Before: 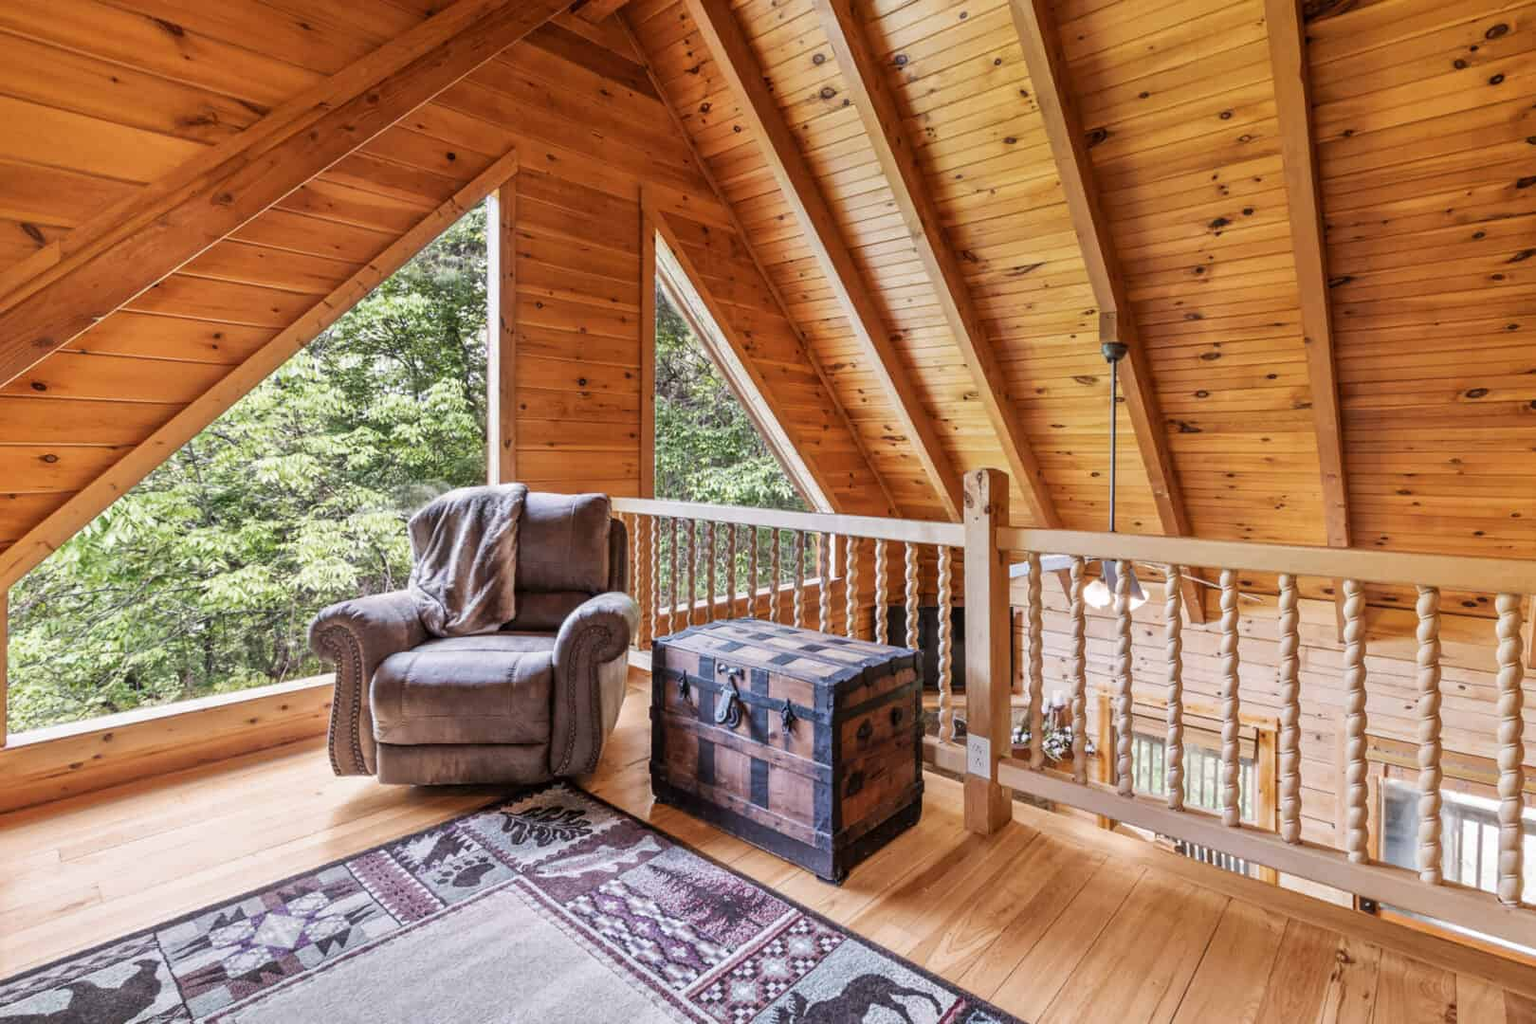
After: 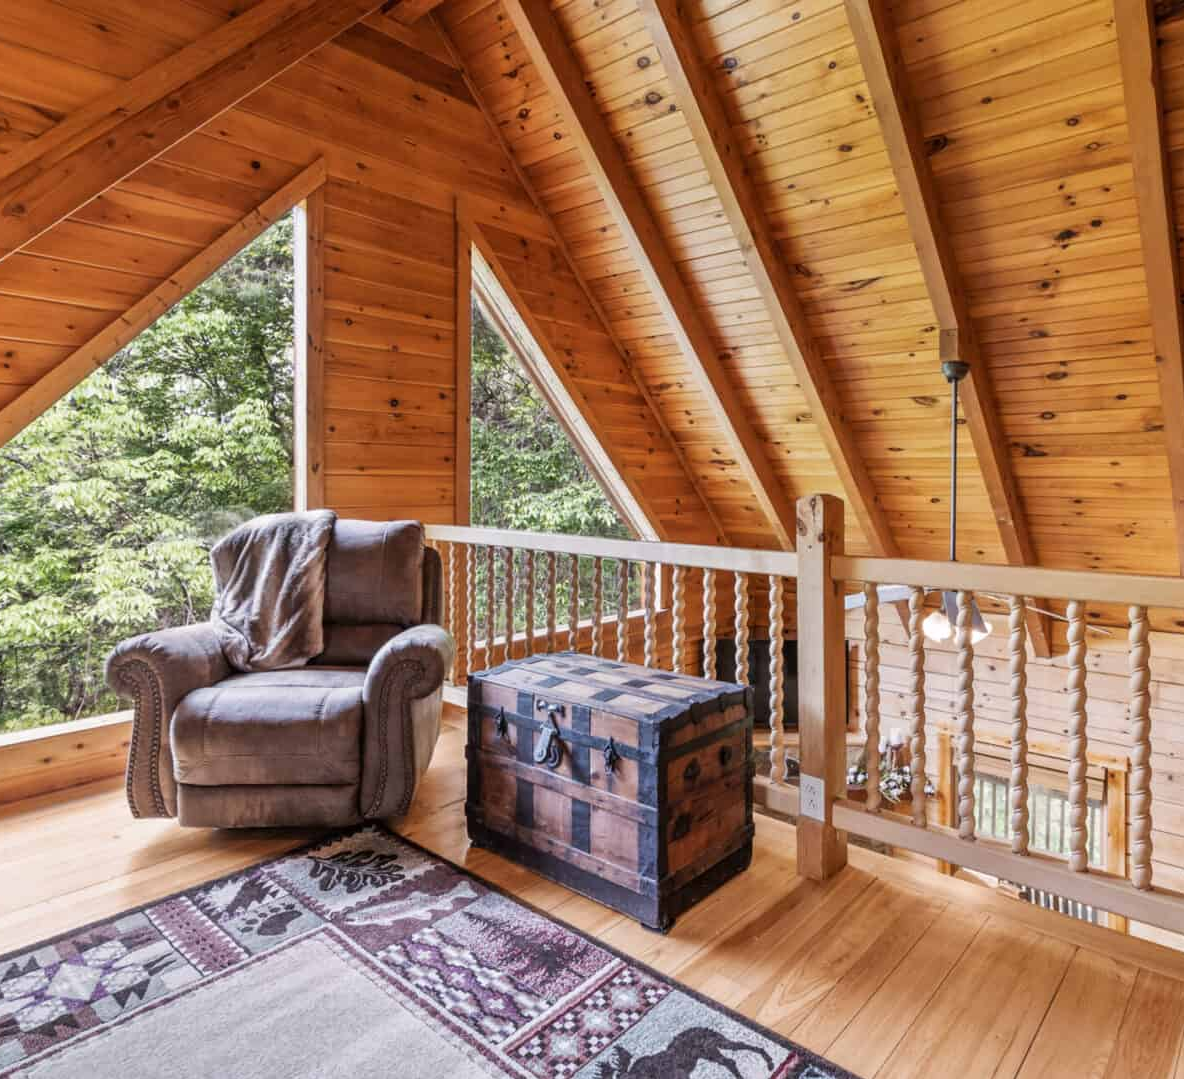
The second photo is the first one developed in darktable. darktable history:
crop: left 13.632%, right 13.277%
